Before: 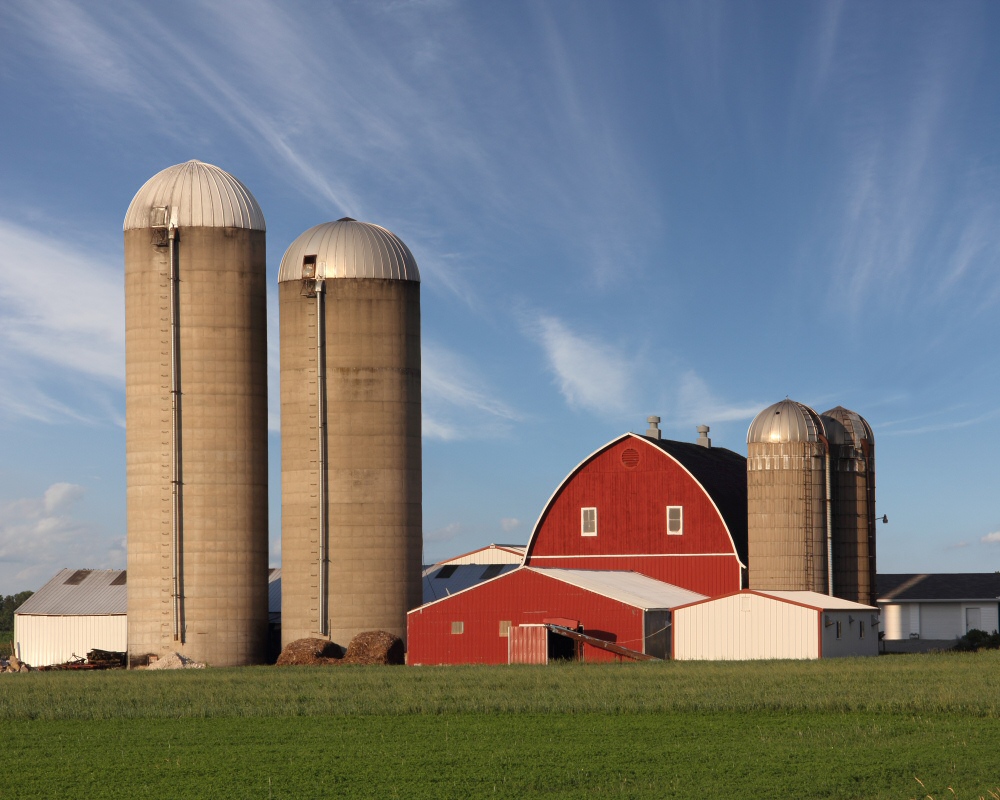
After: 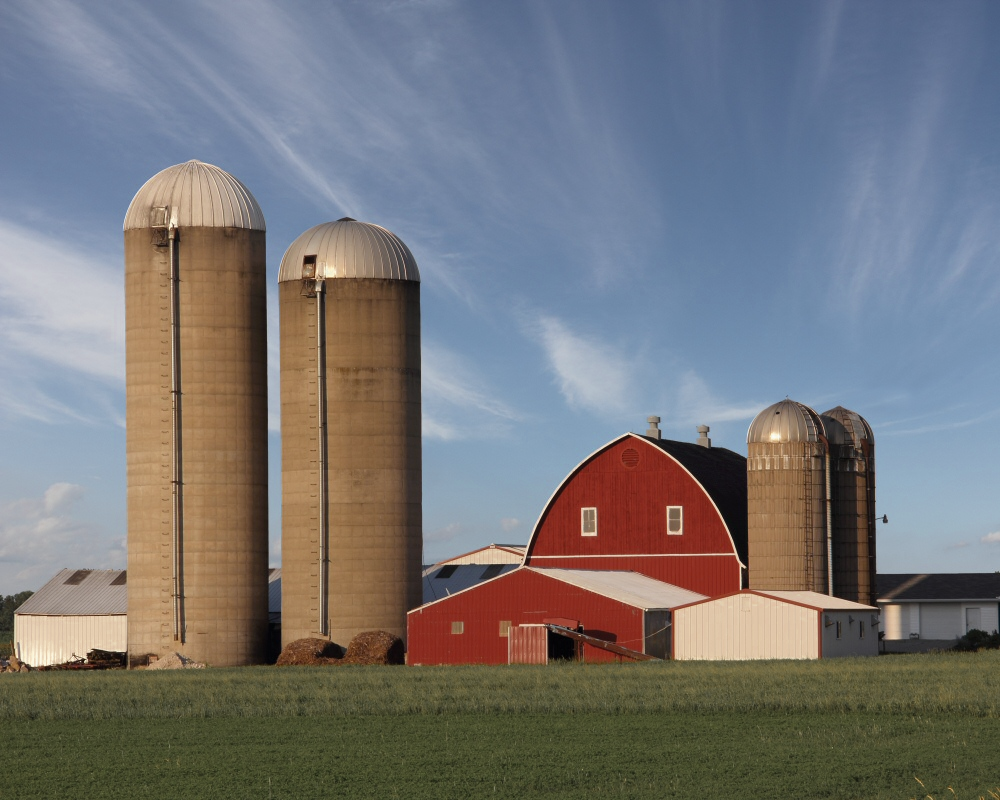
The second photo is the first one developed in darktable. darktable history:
color zones: curves: ch0 [(0.11, 0.396) (0.195, 0.36) (0.25, 0.5) (0.303, 0.412) (0.357, 0.544) (0.75, 0.5) (0.967, 0.328)]; ch1 [(0, 0.468) (0.112, 0.512) (0.202, 0.6) (0.25, 0.5) (0.307, 0.352) (0.357, 0.544) (0.75, 0.5) (0.963, 0.524)]
contrast brightness saturation: saturation -0.171
